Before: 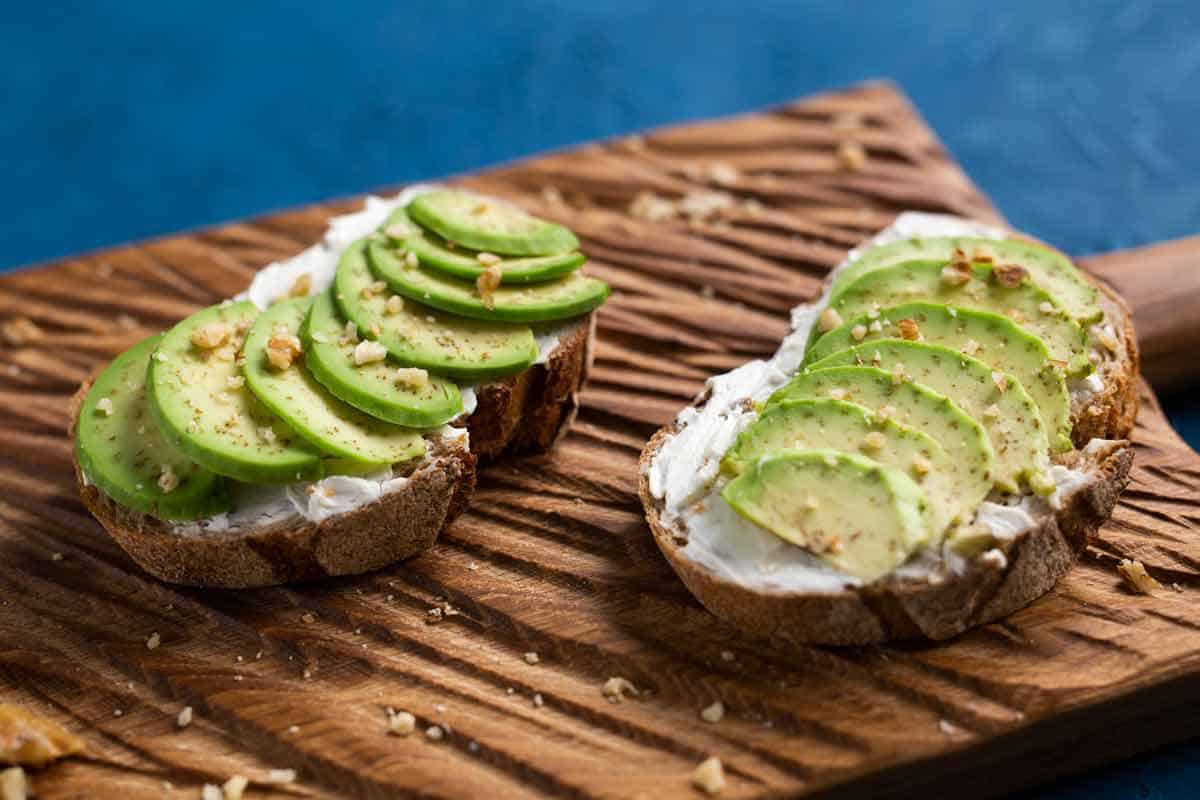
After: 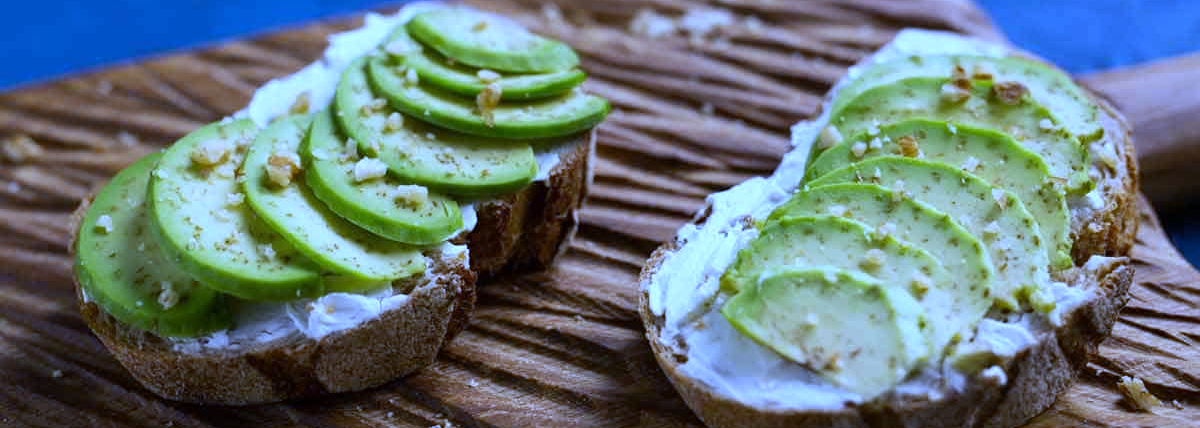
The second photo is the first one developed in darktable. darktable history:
exposure: compensate highlight preservation false
white balance: red 0.766, blue 1.537
crop and rotate: top 23.043%, bottom 23.437%
